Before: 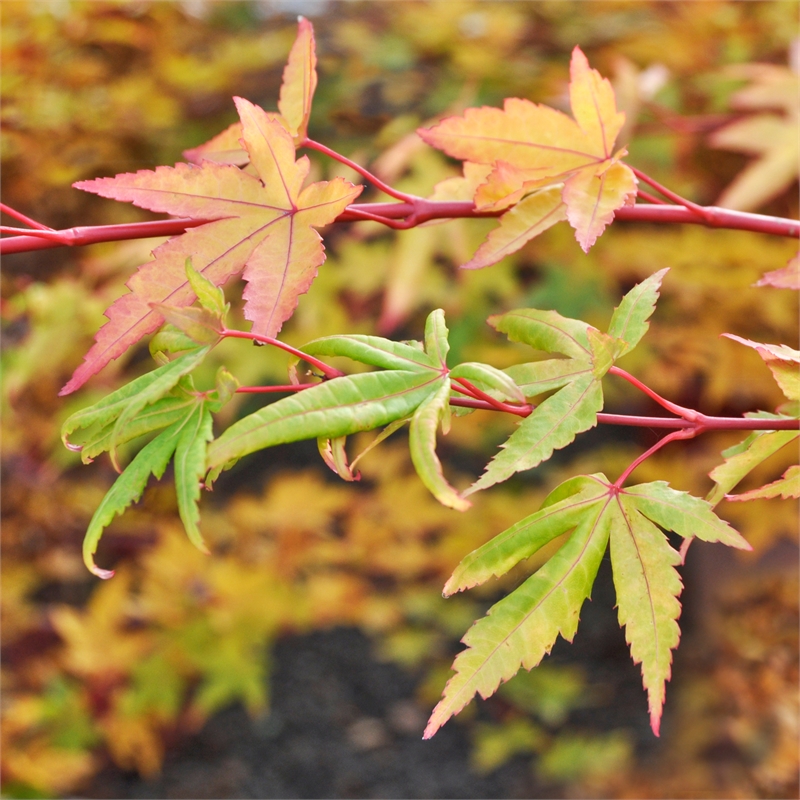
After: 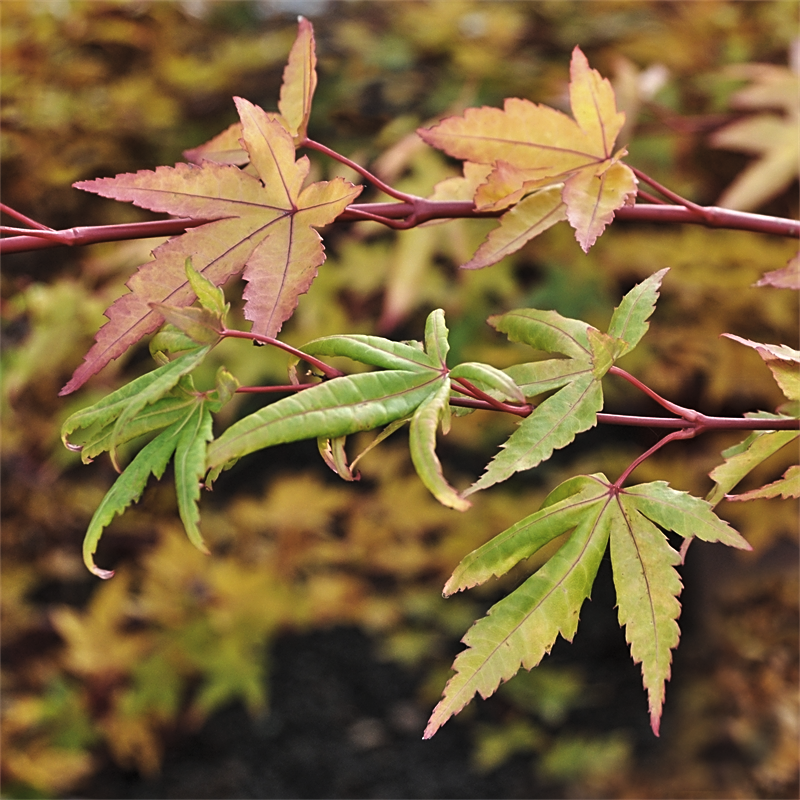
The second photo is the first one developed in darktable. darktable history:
contrast brightness saturation: contrast 0.05
exposure: black level correction -0.014, exposure -0.193 EV, compensate highlight preservation false
levels: levels [0.101, 0.578, 0.953]
sharpen: on, module defaults
